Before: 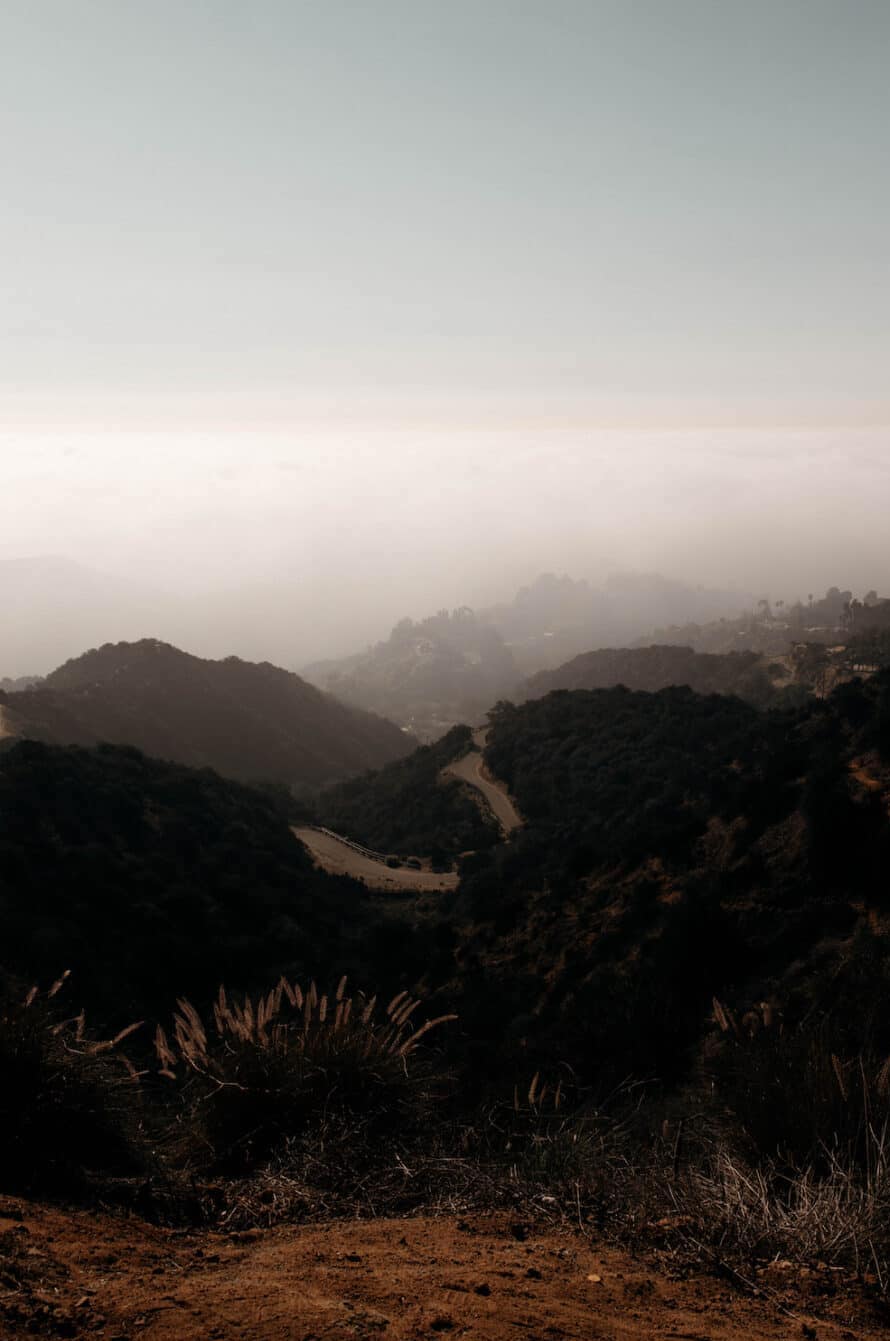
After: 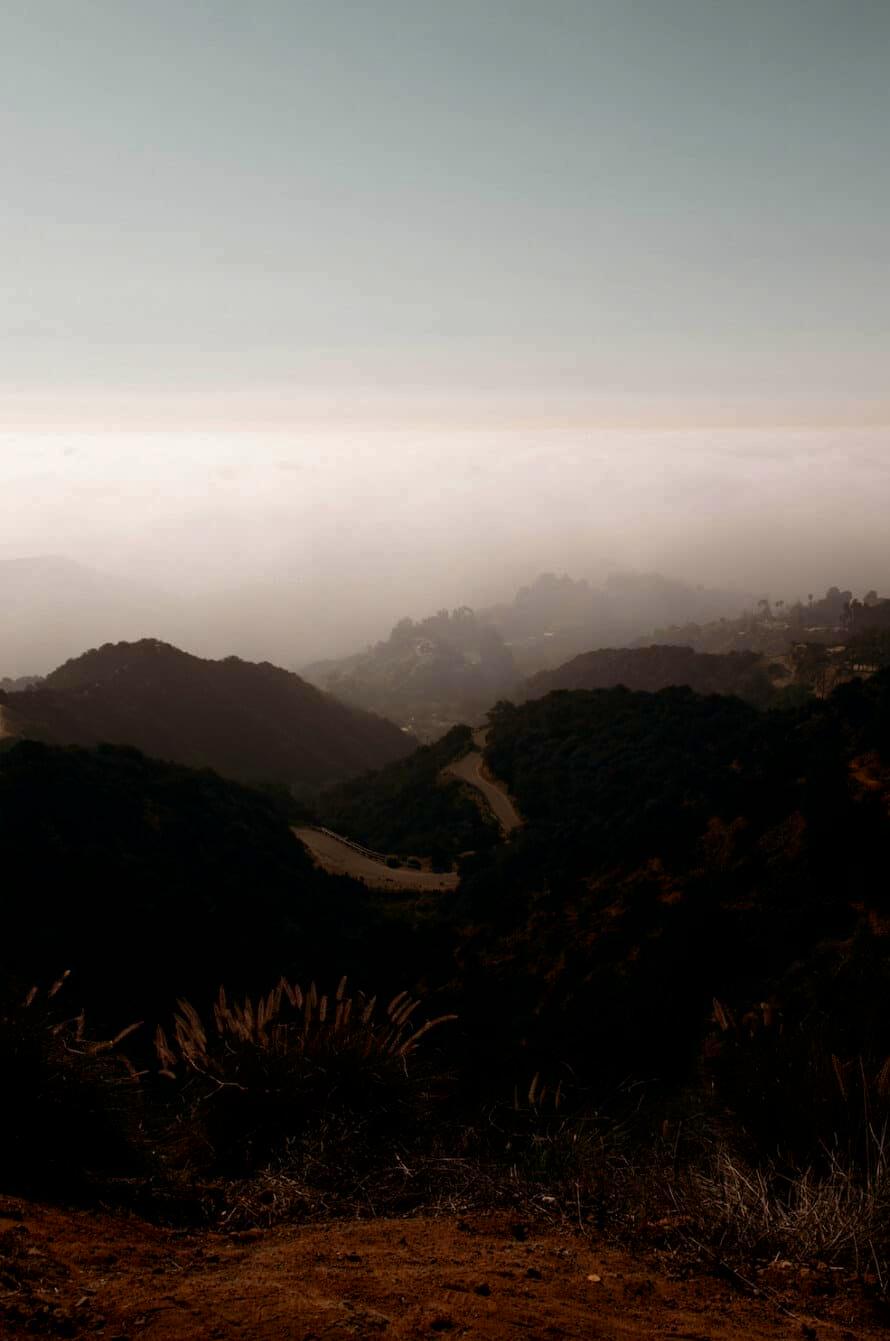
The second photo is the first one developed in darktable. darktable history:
velvia: on, module defaults
contrast brightness saturation: brightness -0.2, saturation 0.08
